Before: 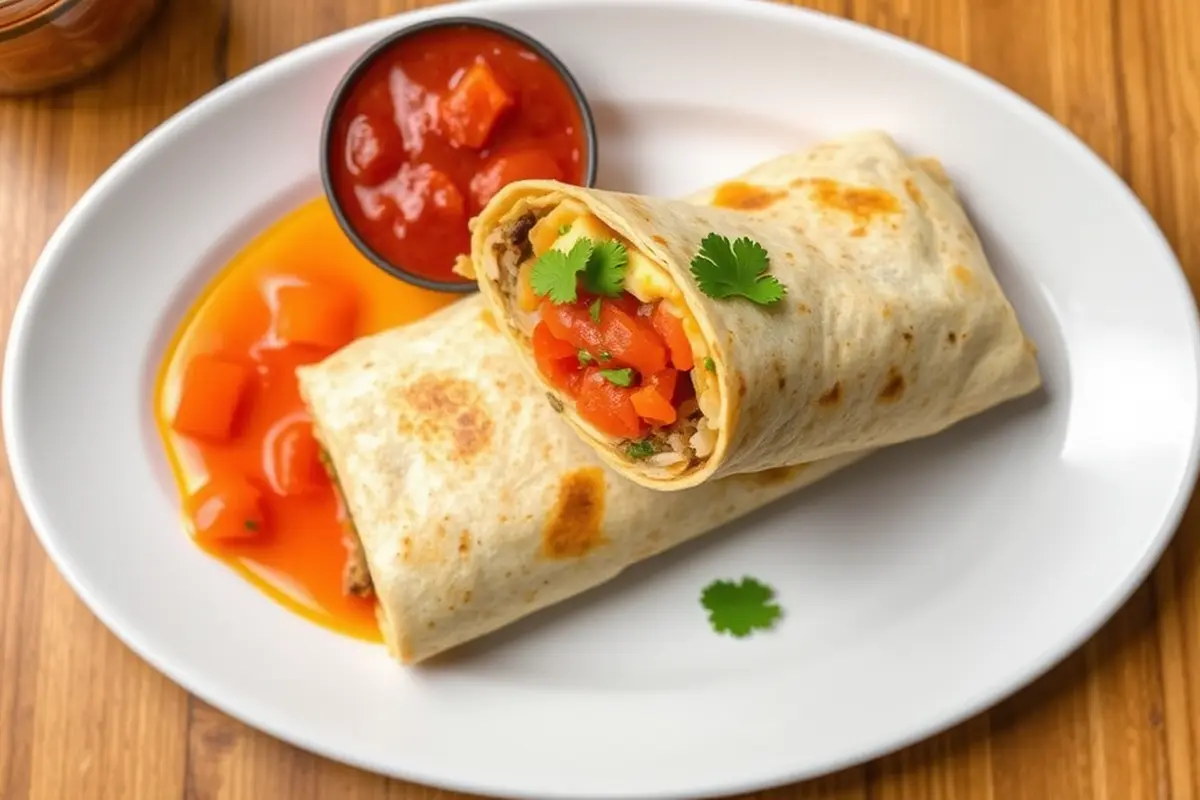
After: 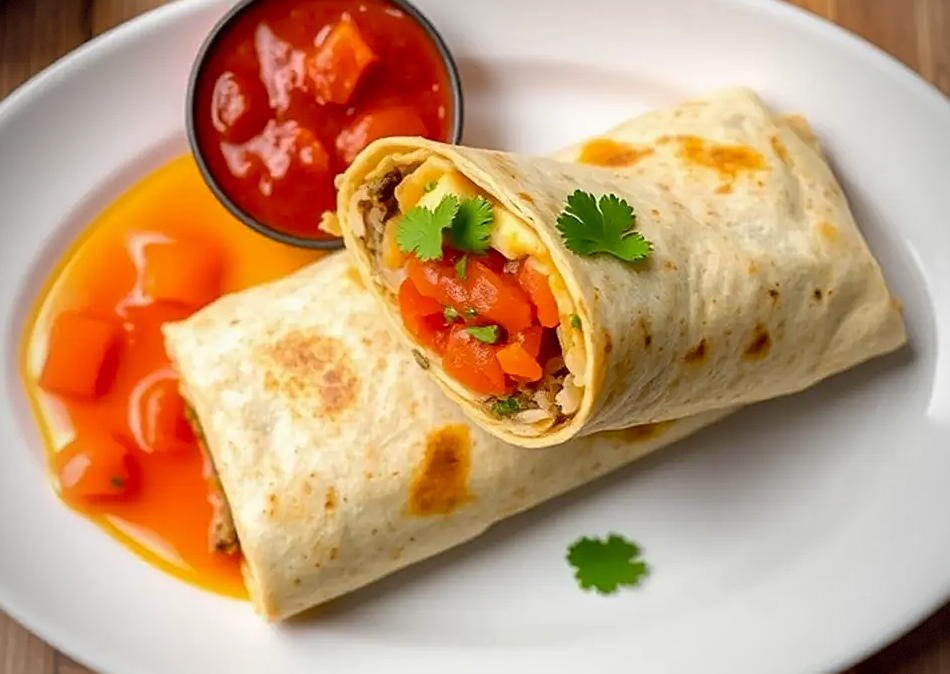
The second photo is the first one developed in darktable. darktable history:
crop: left 11.225%, top 5.381%, right 9.565%, bottom 10.314%
sharpen: on, module defaults
exposure: black level correction 0.012, compensate highlight preservation false
vignetting: dithering 8-bit output, unbound false
